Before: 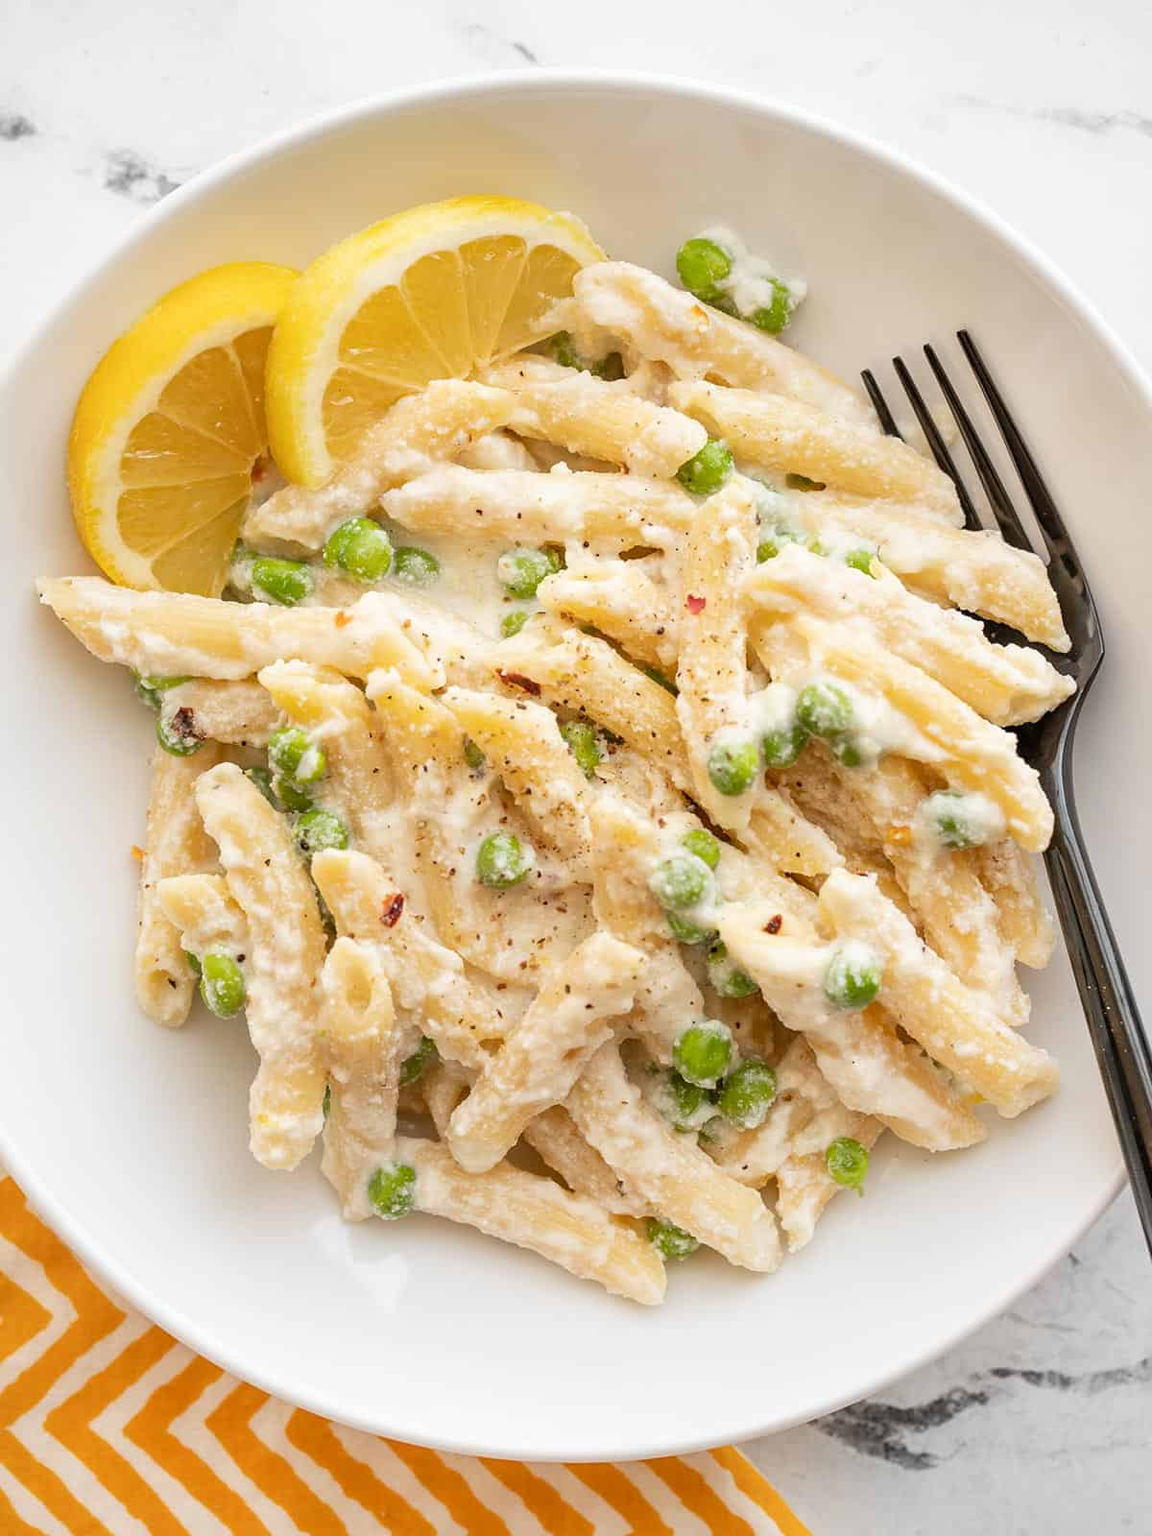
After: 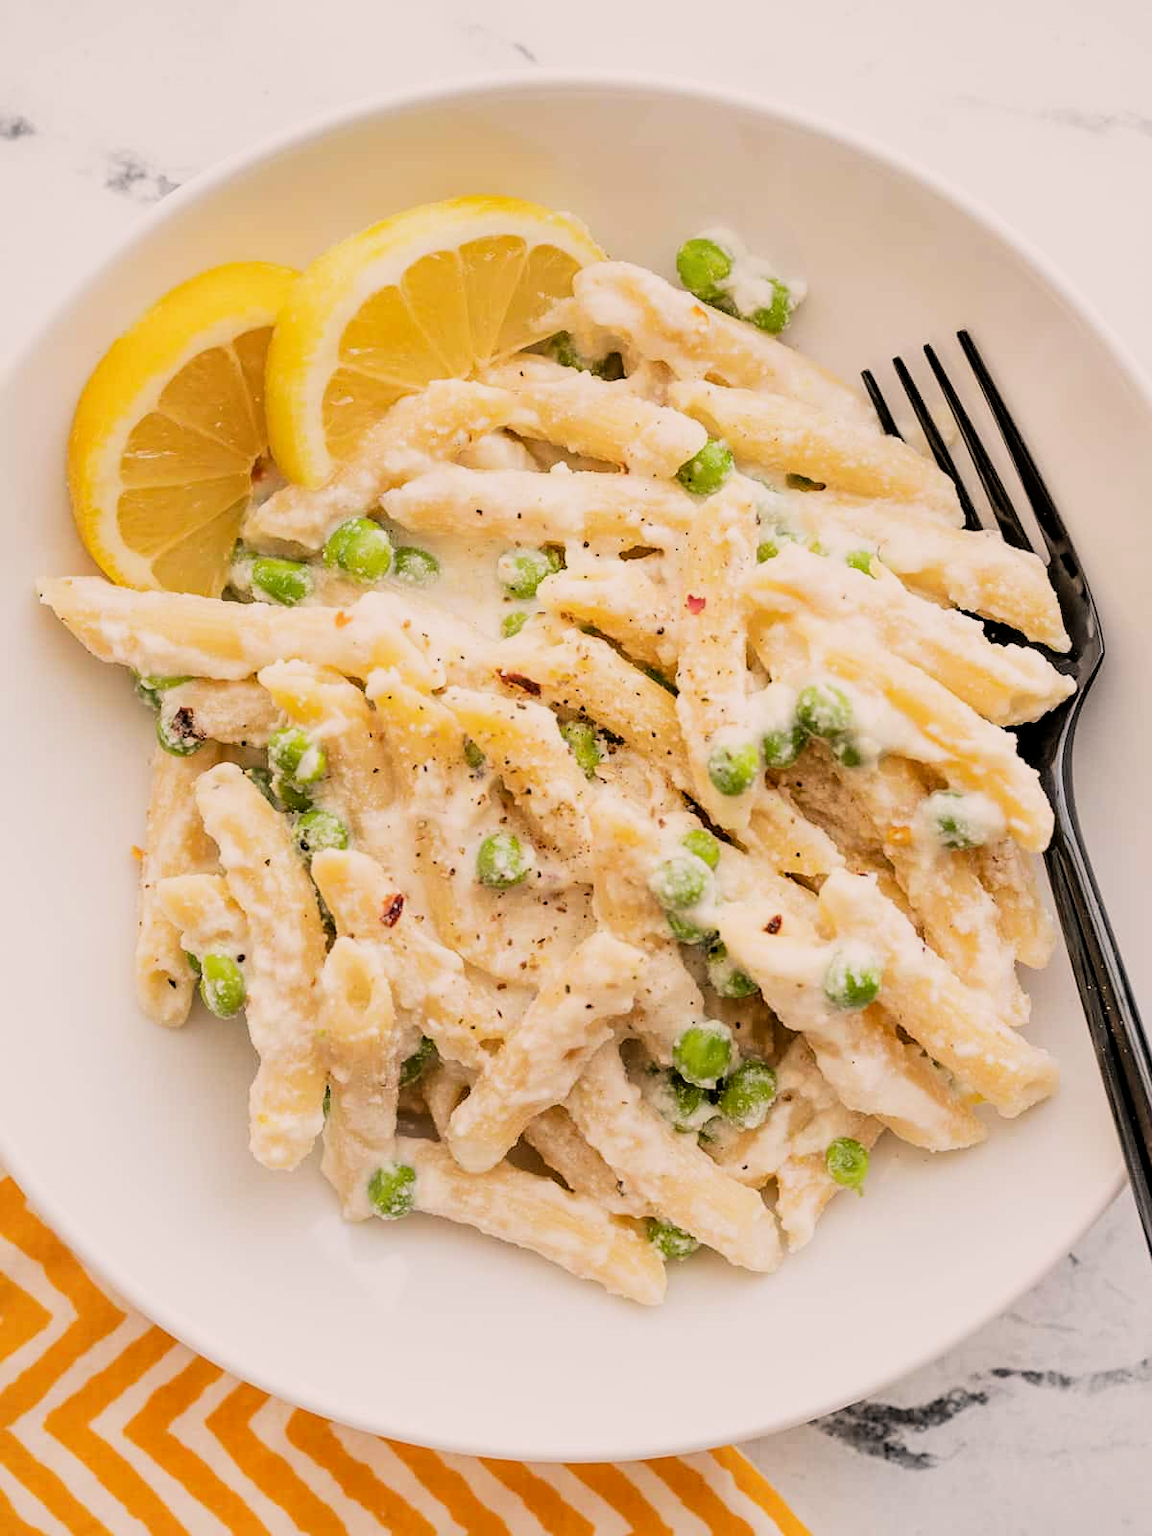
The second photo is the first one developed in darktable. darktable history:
filmic rgb: black relative exposure -5 EV, hardness 2.88, contrast 1.3, highlights saturation mix -10%
color correction: highlights a* 5.81, highlights b* 4.84
